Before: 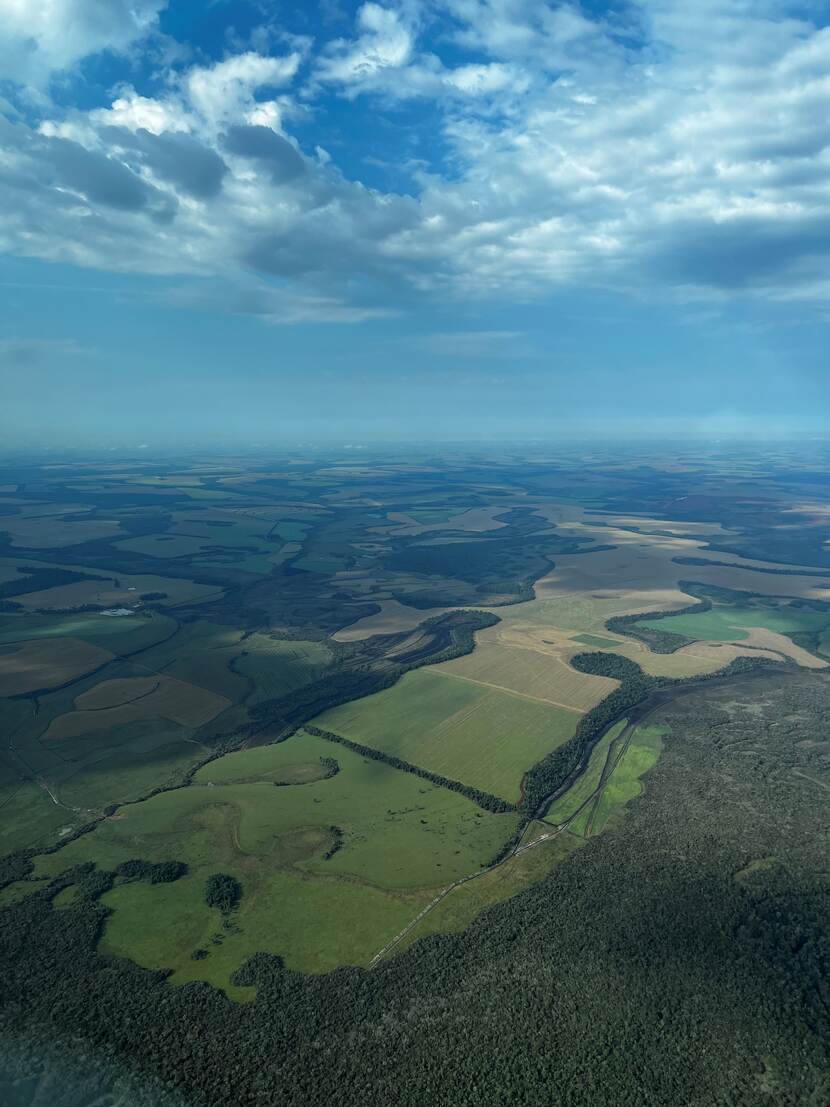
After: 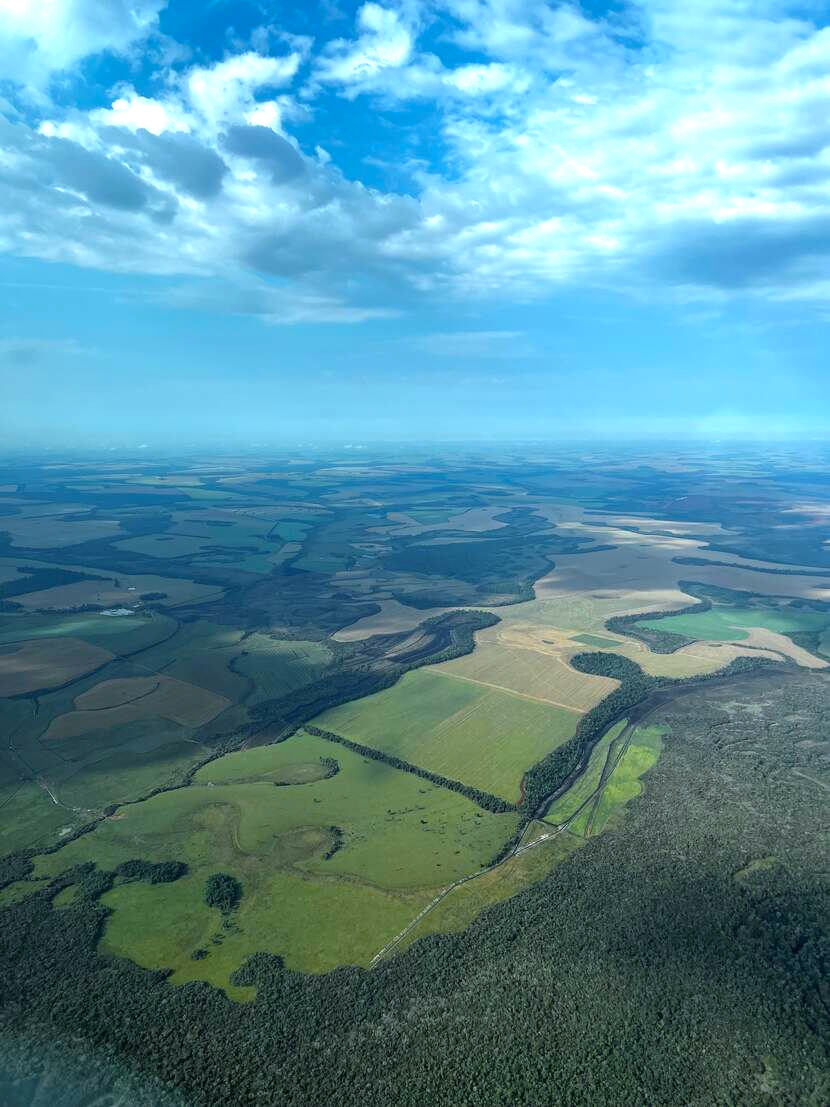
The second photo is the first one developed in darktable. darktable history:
color correction: highlights a* -0.088, highlights b* -5.92, shadows a* -0.124, shadows b* -0.132
exposure: black level correction 0, exposure 0.703 EV, compensate exposure bias true, compensate highlight preservation false
color zones: curves: ch1 [(0.24, 0.629) (0.75, 0.5)]; ch2 [(0.255, 0.454) (0.745, 0.491)]
